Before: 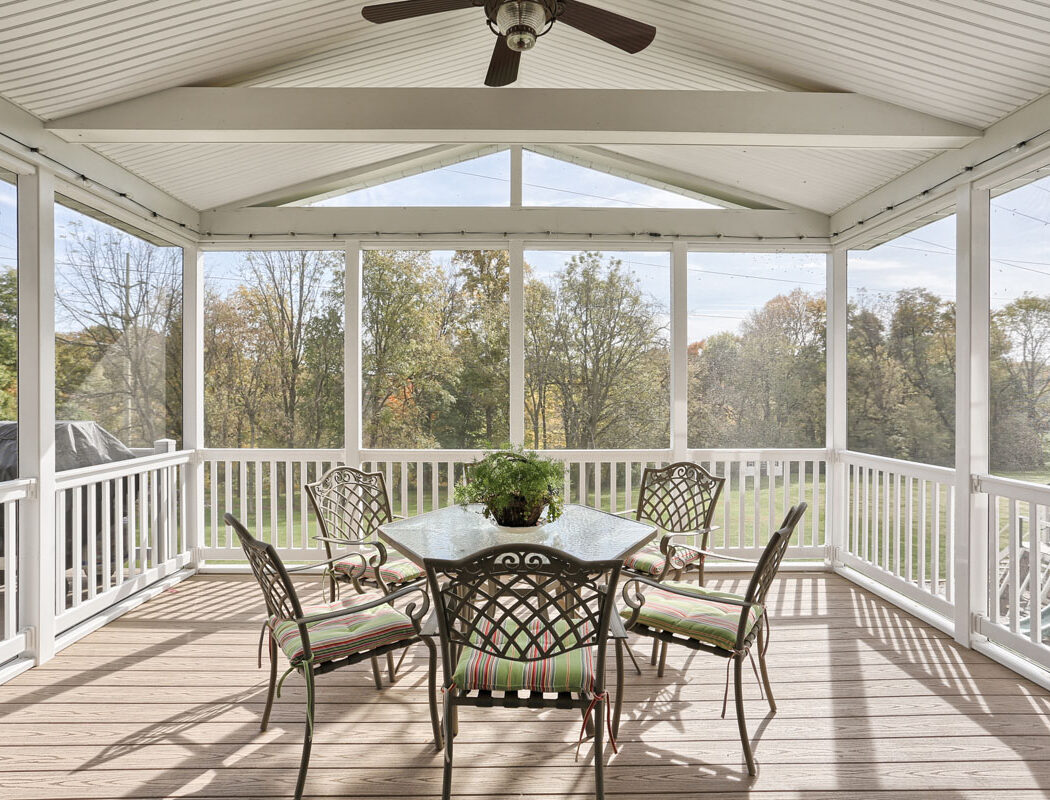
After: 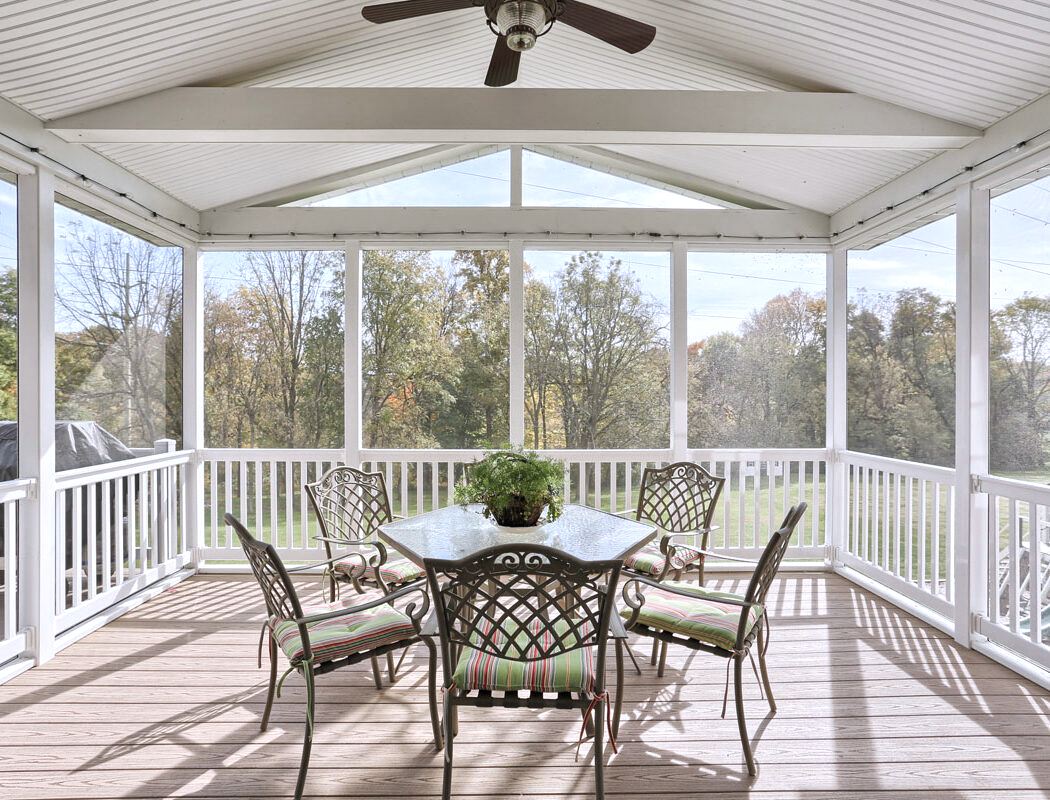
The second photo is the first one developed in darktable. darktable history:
color calibration: gray › normalize channels true, illuminant as shot in camera, x 0.358, y 0.373, temperature 4628.91 K, gamut compression 0.011
exposure: exposure 0.174 EV, compensate highlight preservation false
tone equalizer: -8 EV -0.583 EV, smoothing diameter 24.88%, edges refinement/feathering 6.89, preserve details guided filter
